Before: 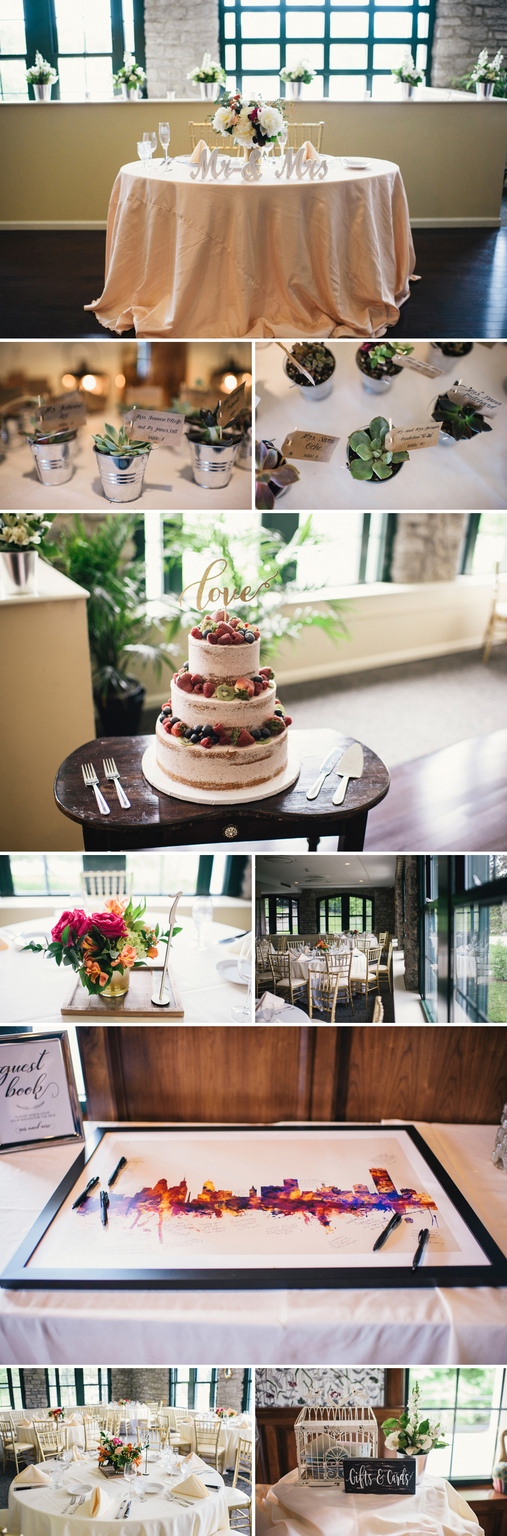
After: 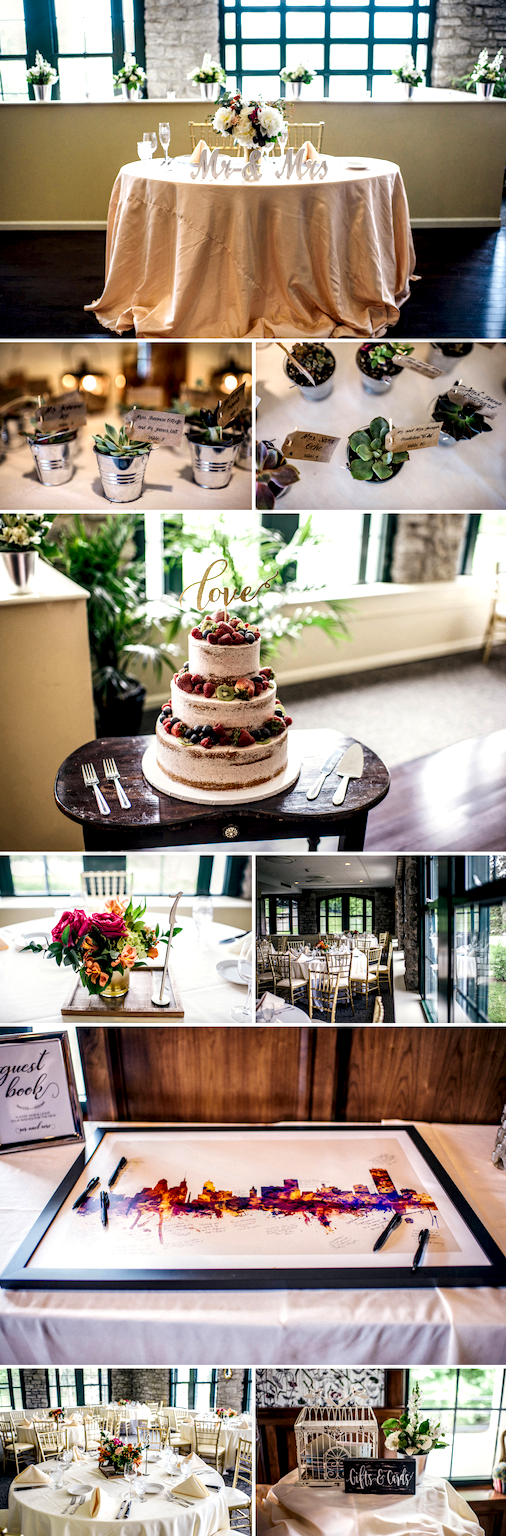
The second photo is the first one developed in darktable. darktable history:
color balance rgb: shadows lift › chroma 3.27%, shadows lift › hue 280.37°, linear chroma grading › global chroma 8.547%, perceptual saturation grading › global saturation -0.123%, global vibrance 18.396%
local contrast: highlights 19%, detail 187%
